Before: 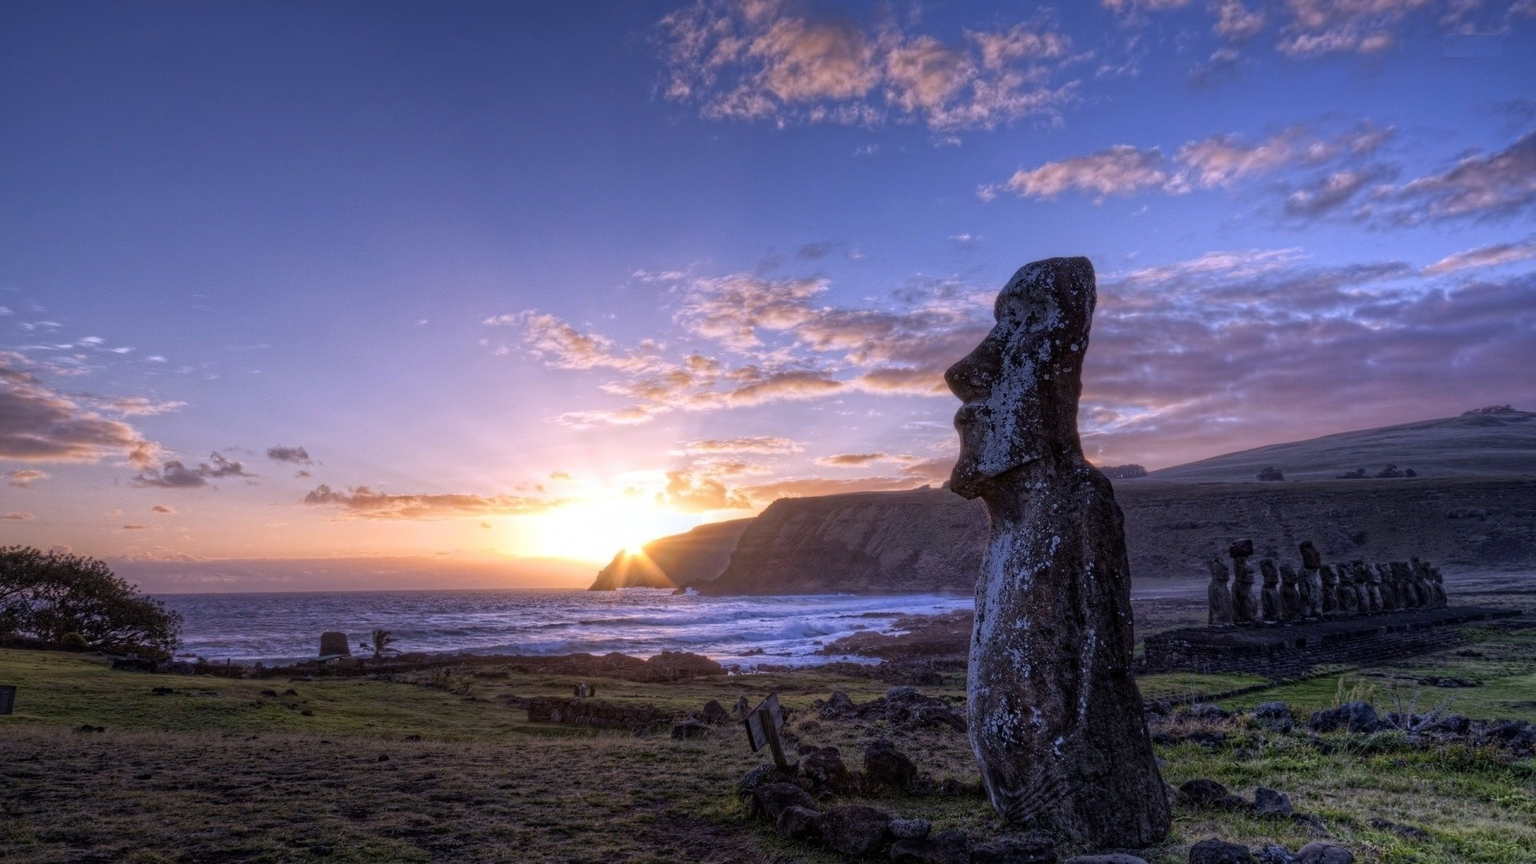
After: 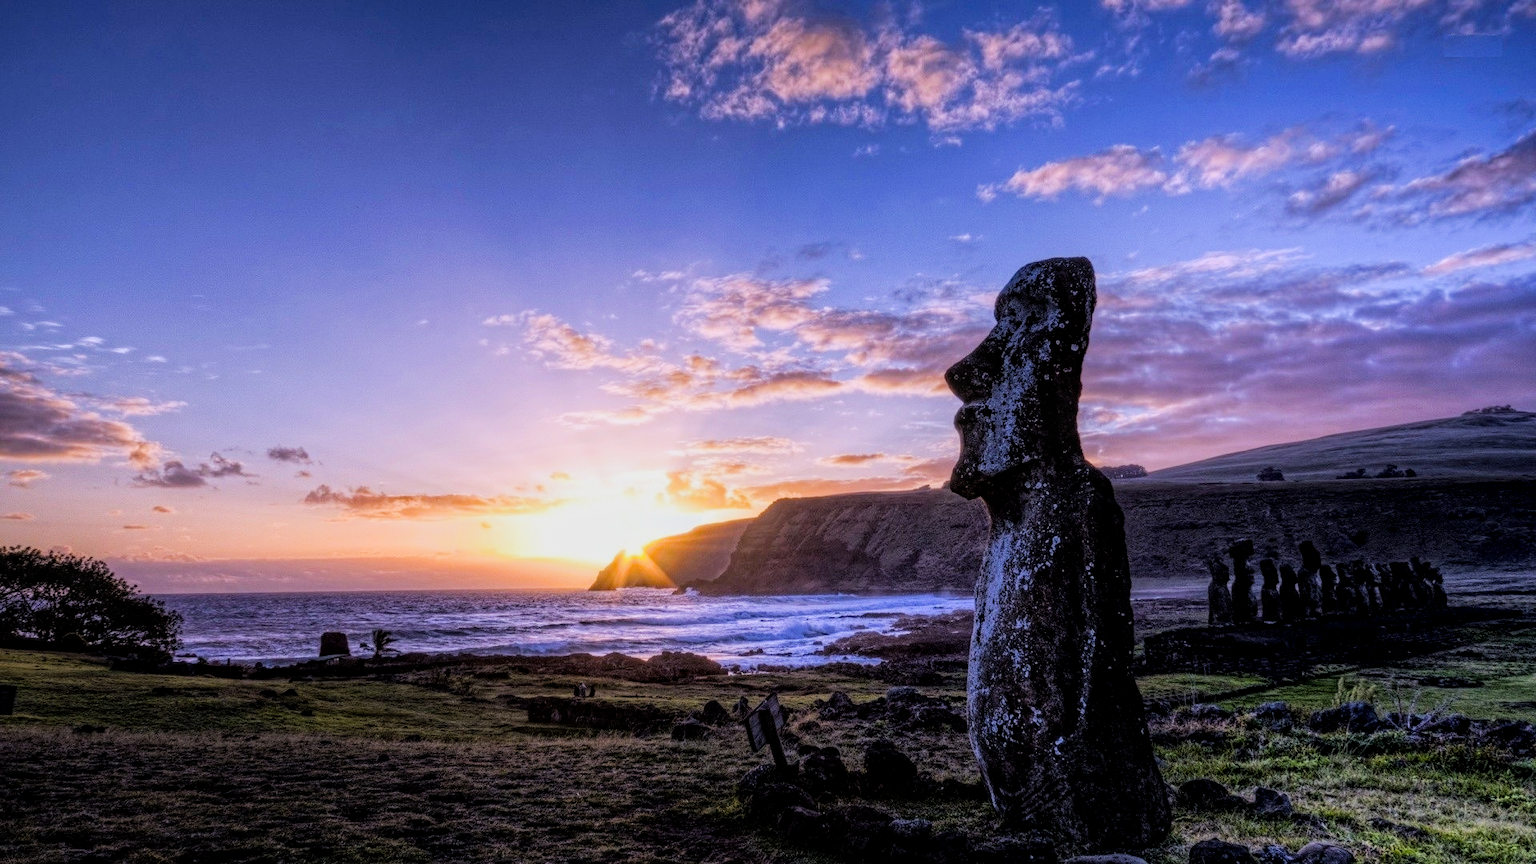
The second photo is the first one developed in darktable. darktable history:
filmic rgb: black relative exposure -5 EV, hardness 2.88, contrast 1.3, highlights saturation mix -30%
exposure: black level correction 0, exposure 0.3 EV, compensate highlight preservation false
color balance rgb: perceptual saturation grading › global saturation 30%, global vibrance 20%
local contrast: on, module defaults
